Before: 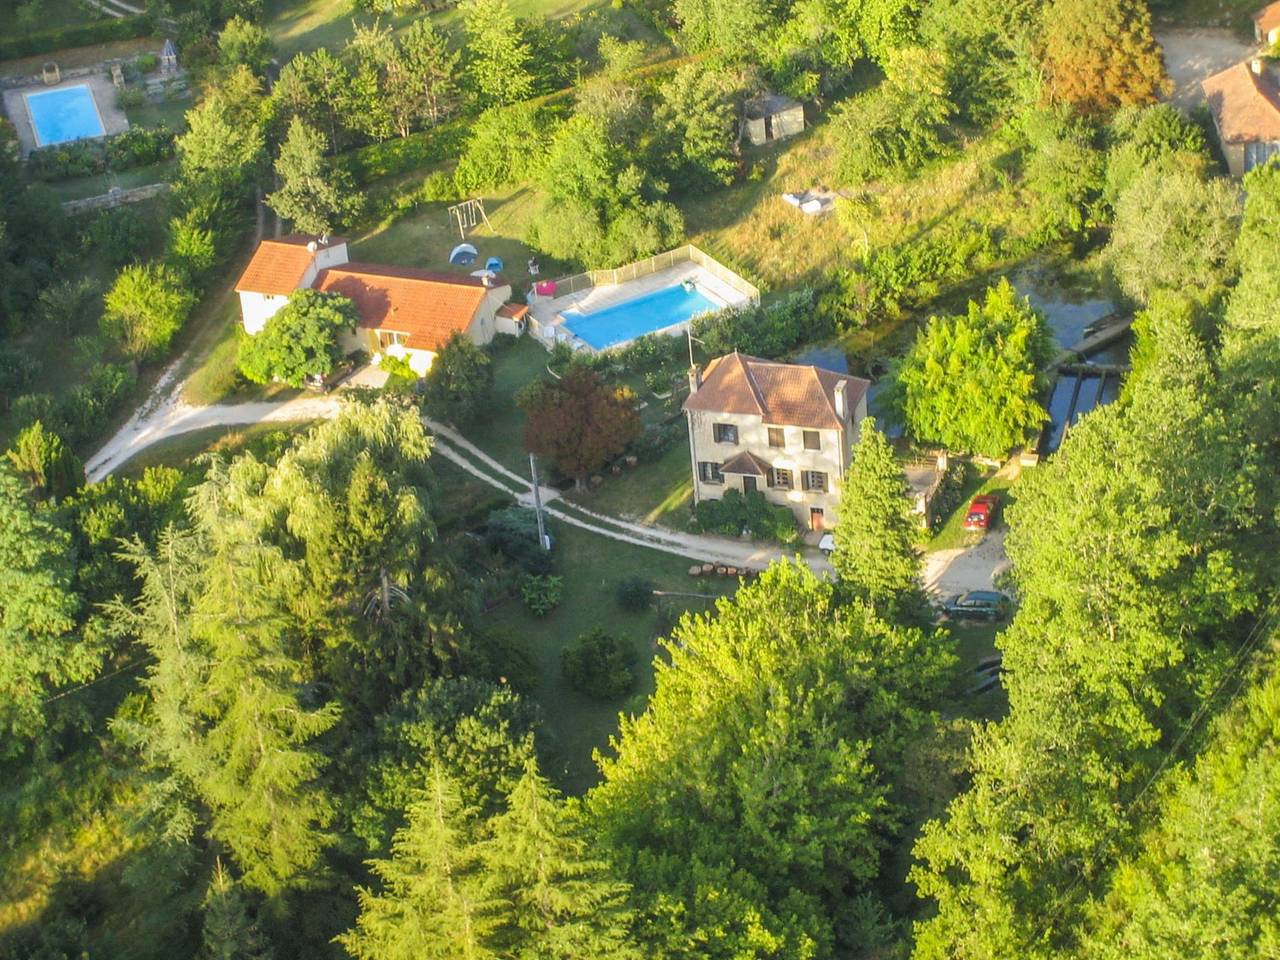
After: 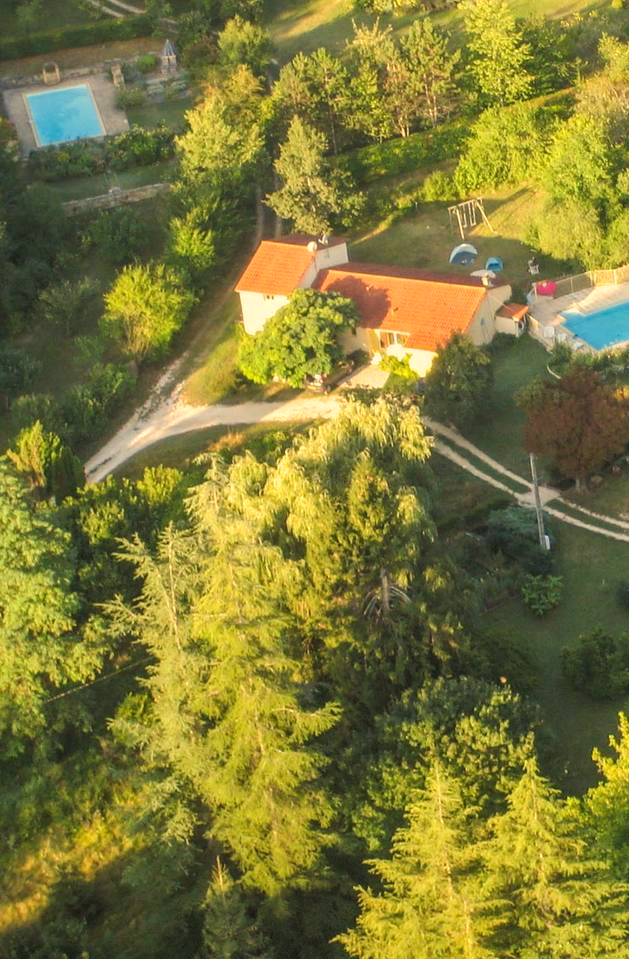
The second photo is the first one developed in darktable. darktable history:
crop and rotate: left 0%, top 0%, right 50.845%
white balance: red 1.123, blue 0.83
